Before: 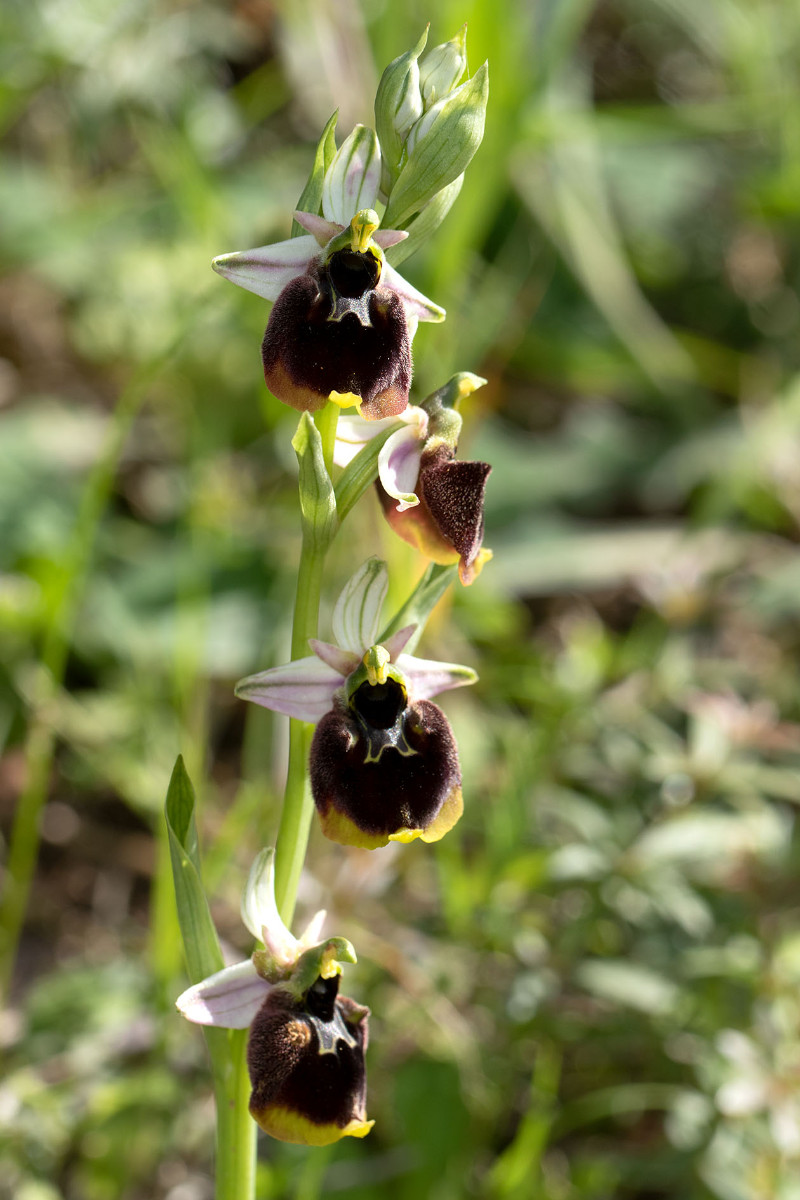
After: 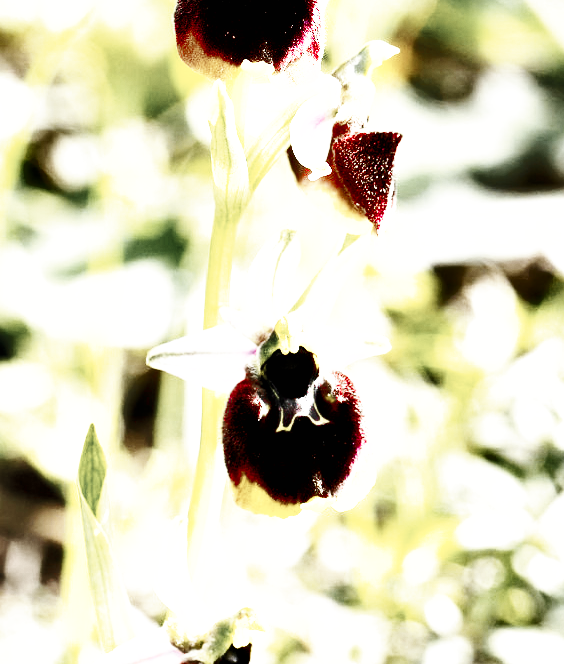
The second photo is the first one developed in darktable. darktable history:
exposure: black level correction 0, exposure 1.675 EV, compensate exposure bias true, compensate highlight preservation false
crop: left 11.123%, top 27.61%, right 18.3%, bottom 17.034%
shadows and highlights: radius 108.52, shadows 23.73, highlights -59.32, low approximation 0.01, soften with gaussian
base curve: curves: ch0 [(0, 0) (0.007, 0.004) (0.027, 0.03) (0.046, 0.07) (0.207, 0.54) (0.442, 0.872) (0.673, 0.972) (1, 1)], preserve colors none
color zones: curves: ch1 [(0, 0.831) (0.08, 0.771) (0.157, 0.268) (0.241, 0.207) (0.562, -0.005) (0.714, -0.013) (0.876, 0.01) (1, 0.831)]
color balance: lift [0.991, 1, 1, 1], gamma [0.996, 1, 1, 1], input saturation 98.52%, contrast 20.34%, output saturation 103.72%
